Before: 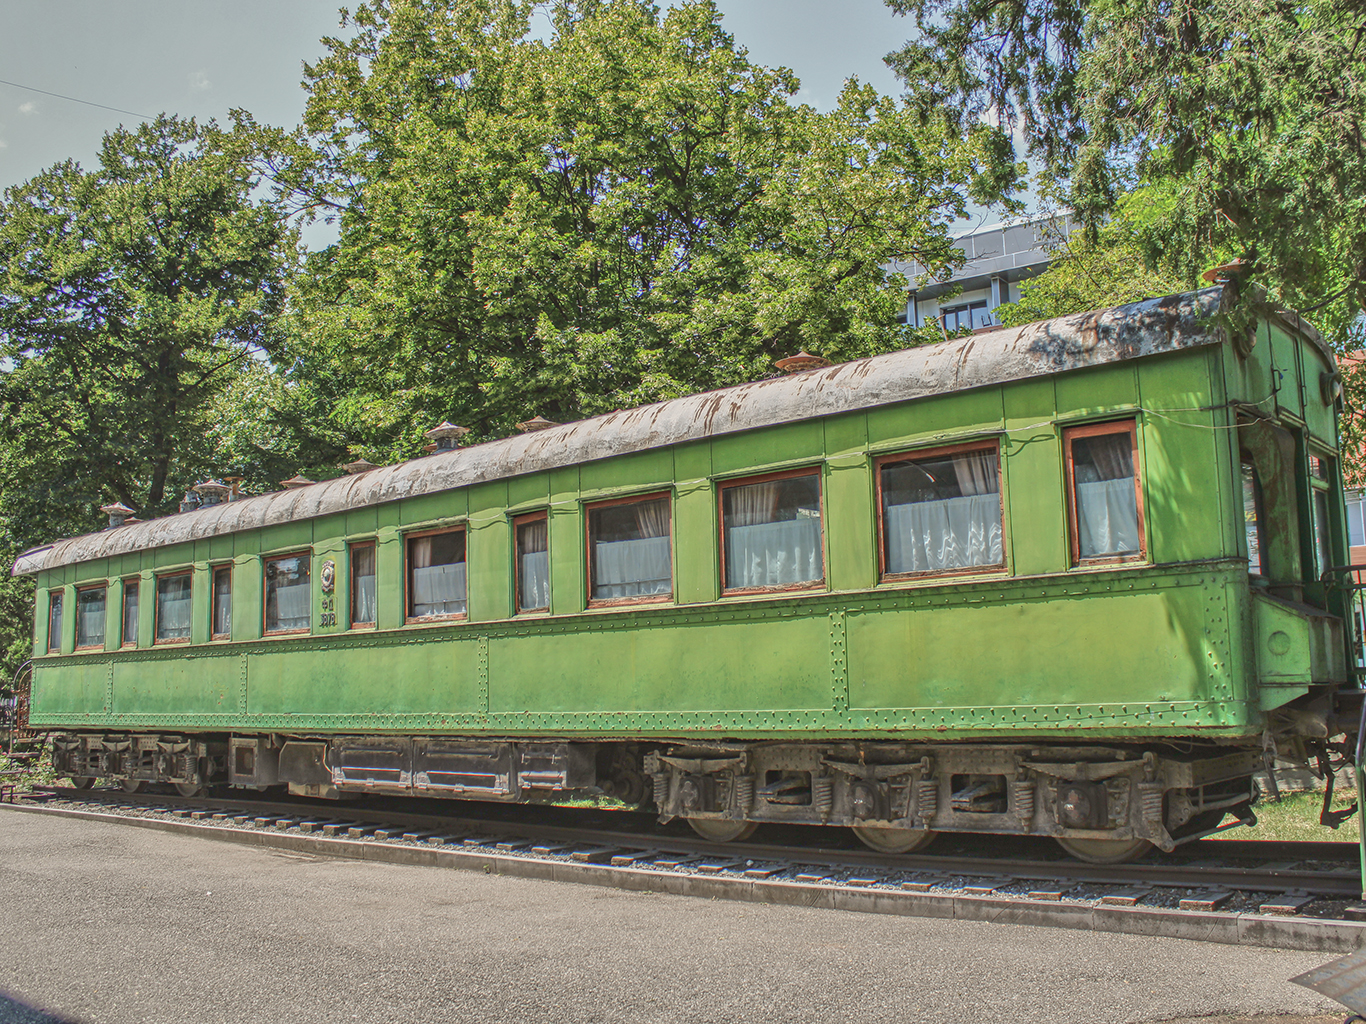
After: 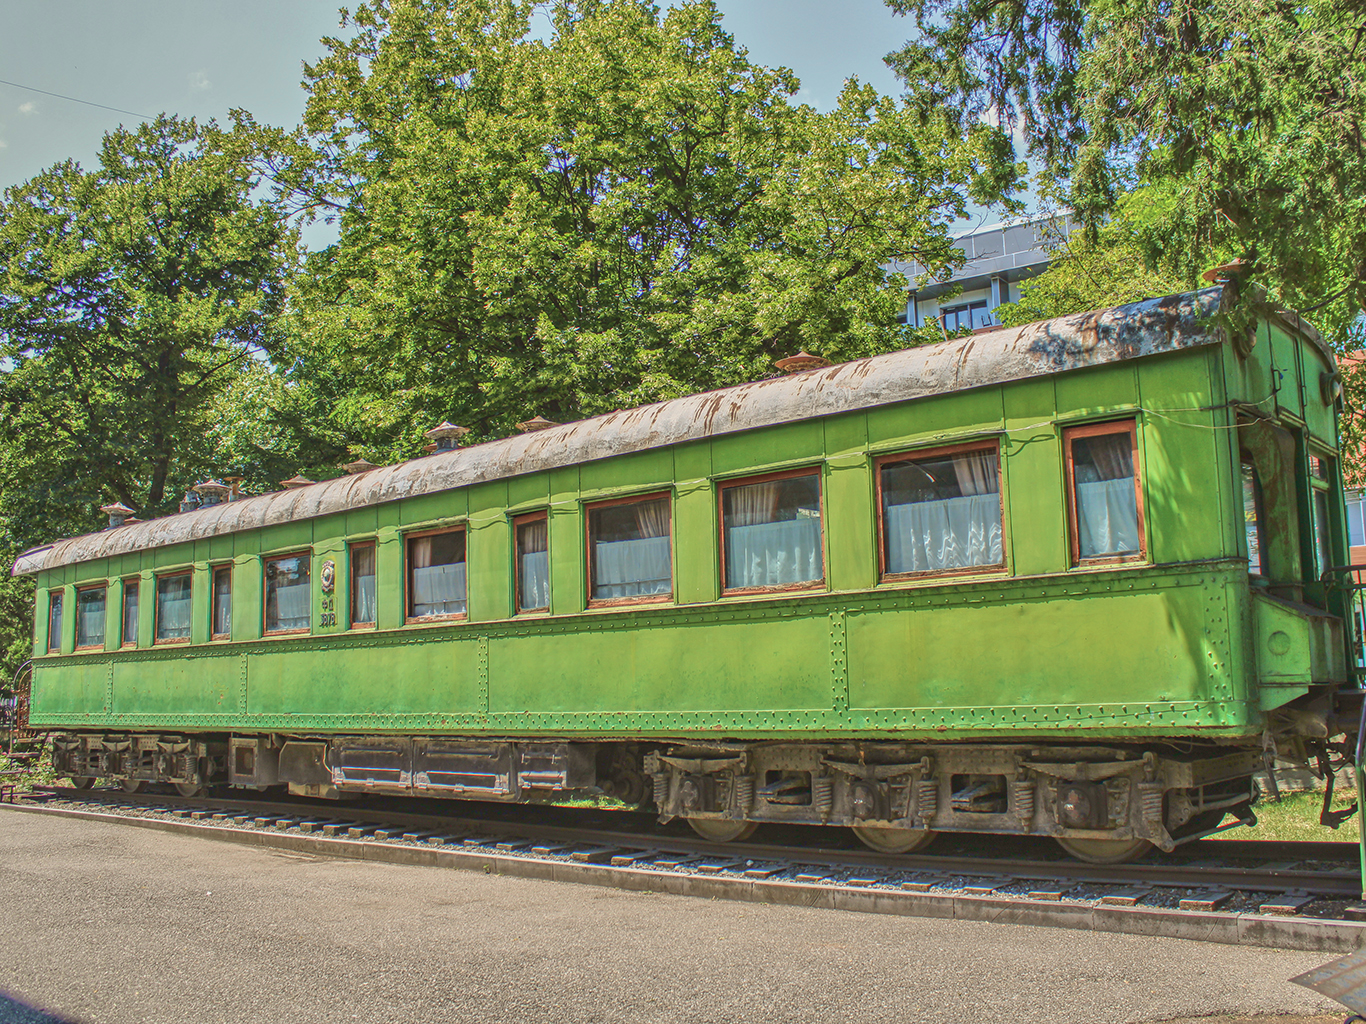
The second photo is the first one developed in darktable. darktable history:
velvia: strength 44.7%
